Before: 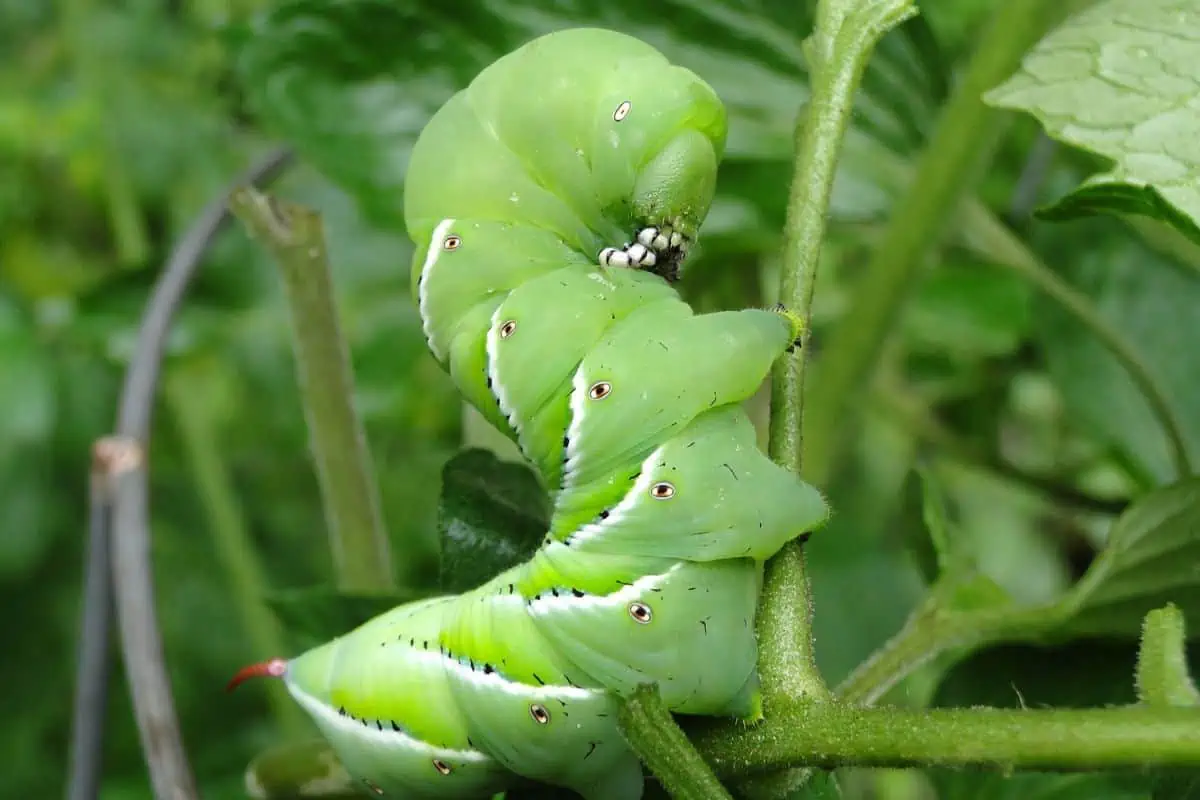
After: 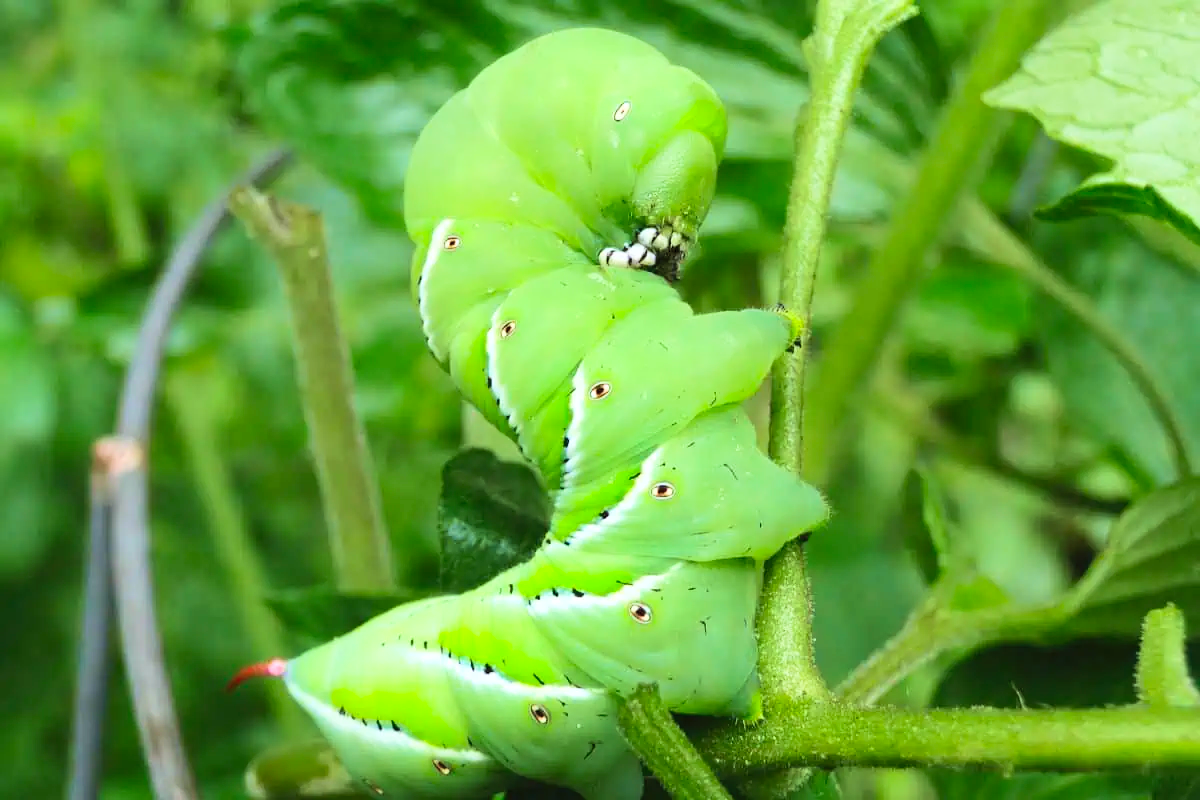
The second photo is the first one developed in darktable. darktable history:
color balance: on, module defaults
white balance: red 0.982, blue 1.018
contrast brightness saturation: contrast 0.24, brightness 0.26, saturation 0.39
velvia: strength 29%
